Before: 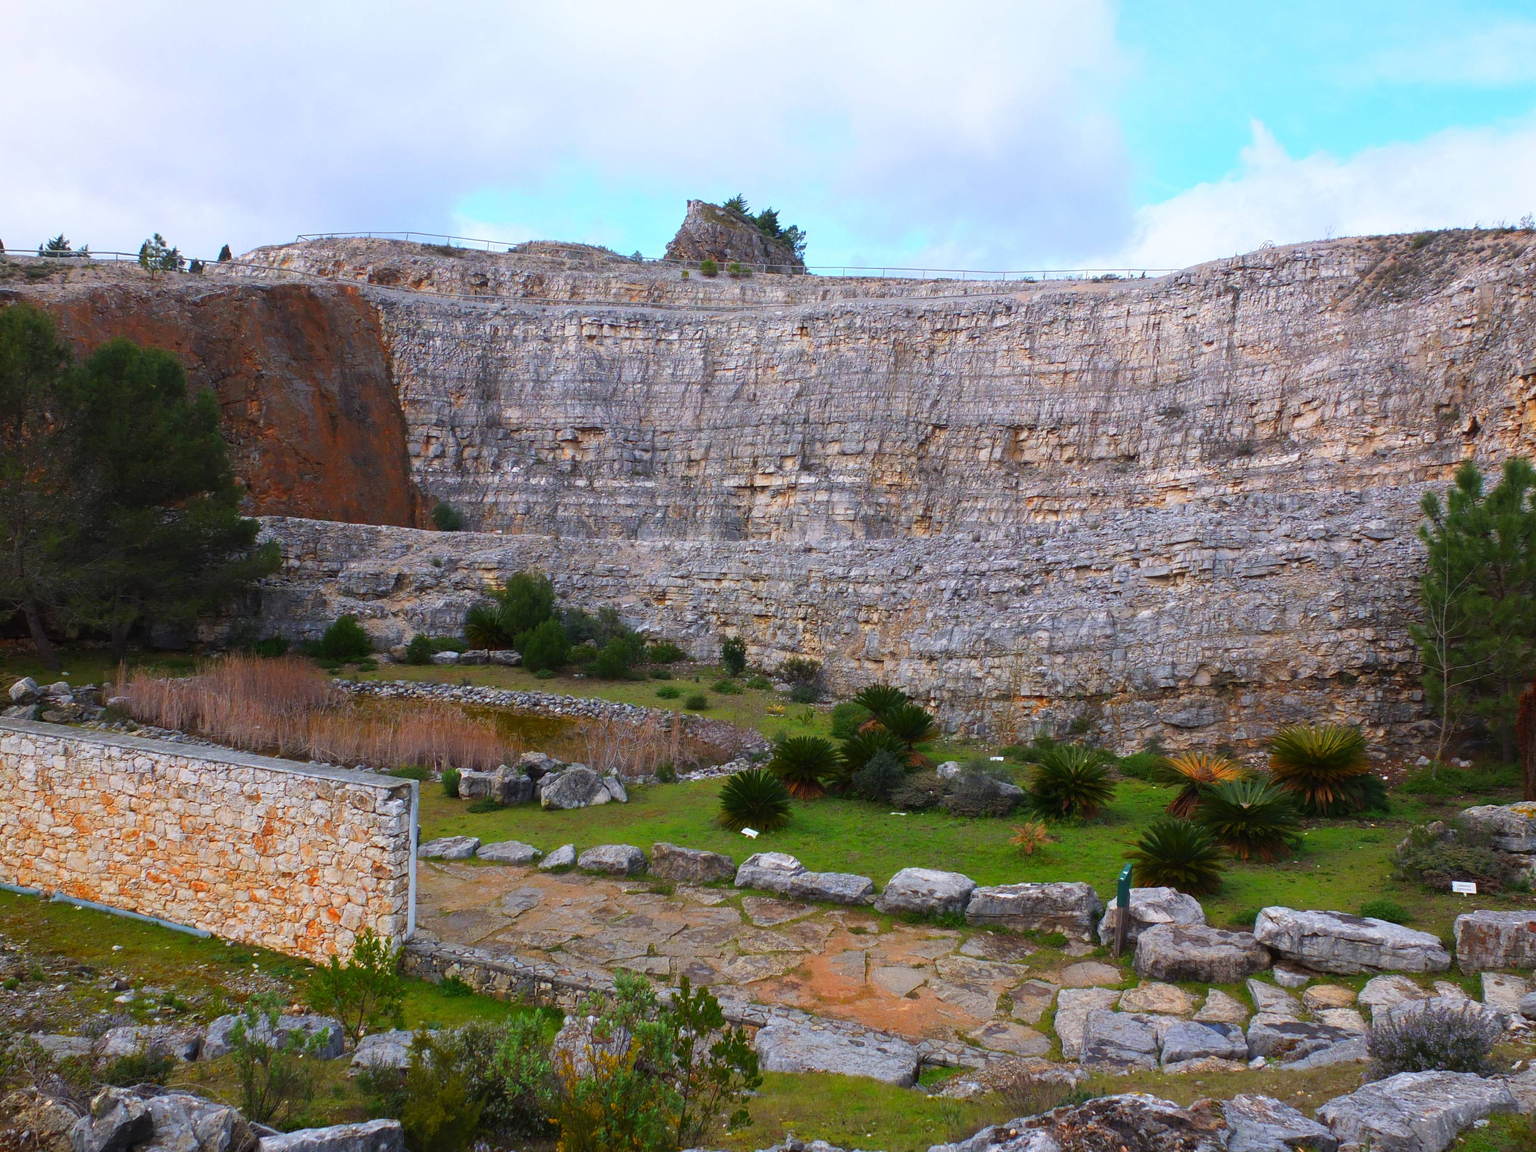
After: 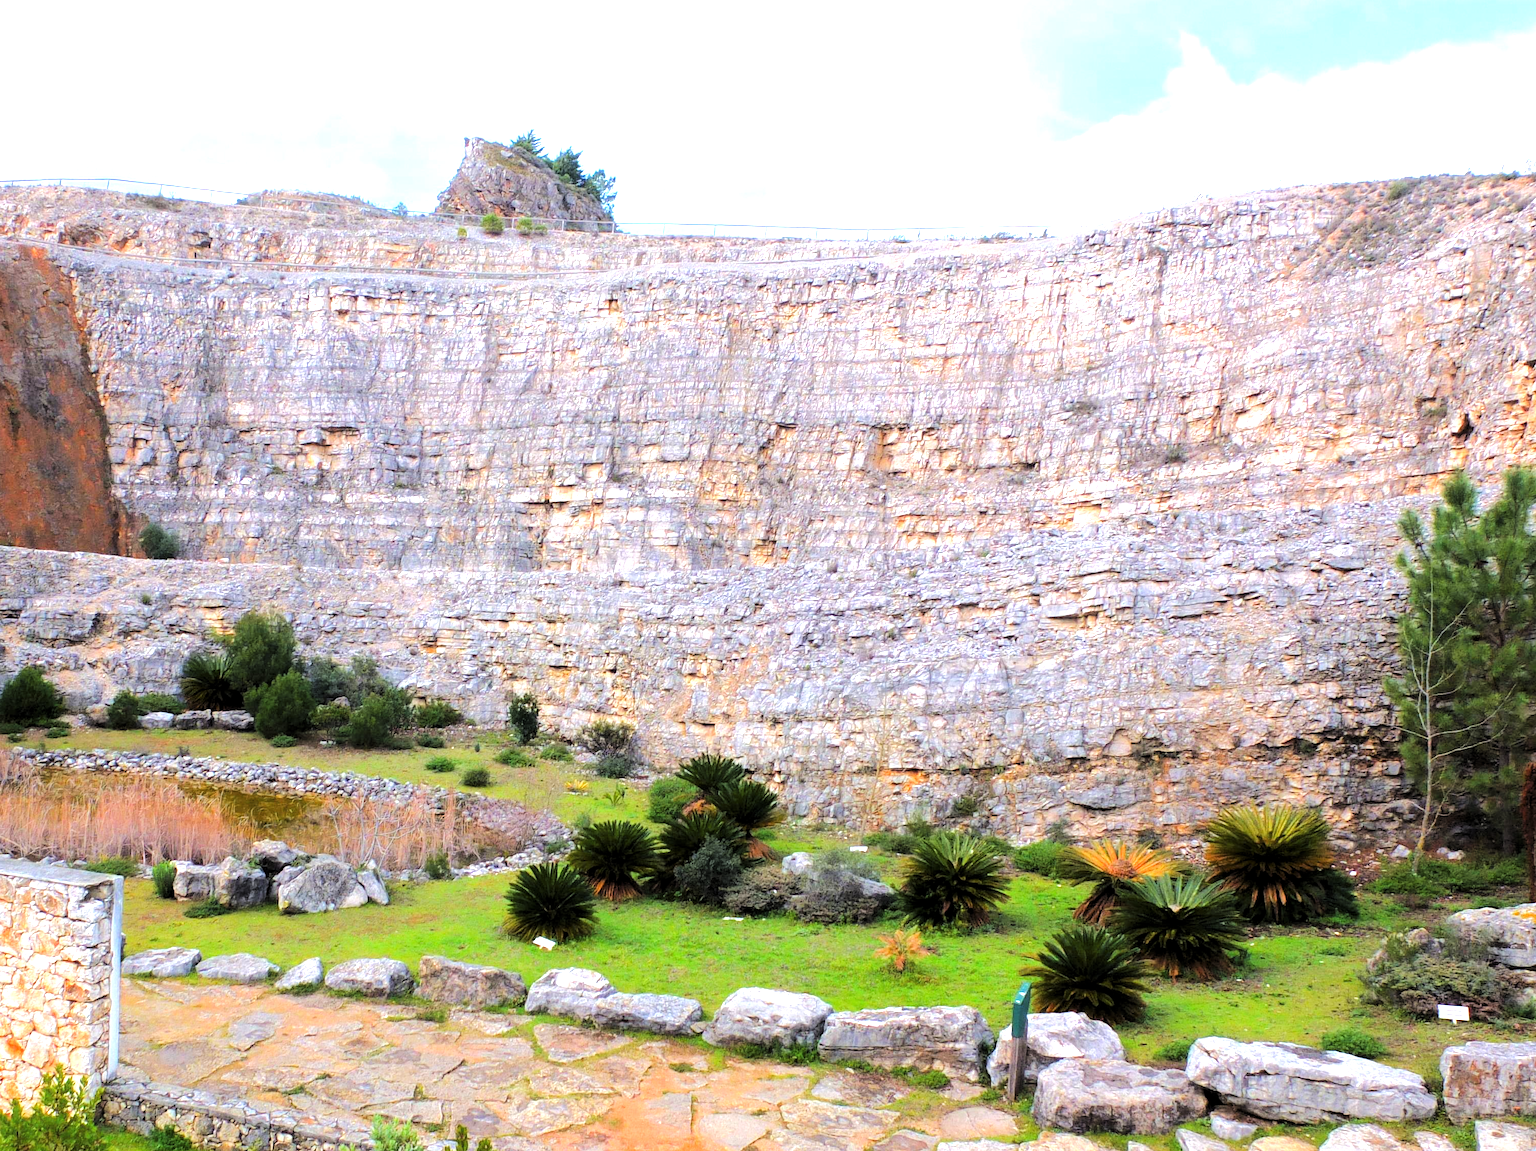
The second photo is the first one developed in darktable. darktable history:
exposure: exposure 1.056 EV, compensate highlight preservation false
crop and rotate: left 21.012%, top 8.015%, right 0.412%, bottom 13.422%
tone equalizer: -7 EV 0.155 EV, -6 EV 0.593 EV, -5 EV 1.13 EV, -4 EV 1.31 EV, -3 EV 1.12 EV, -2 EV 0.6 EV, -1 EV 0.161 EV, edges refinement/feathering 500, mask exposure compensation -1.57 EV, preserve details no
levels: levels [0.116, 0.574, 1]
